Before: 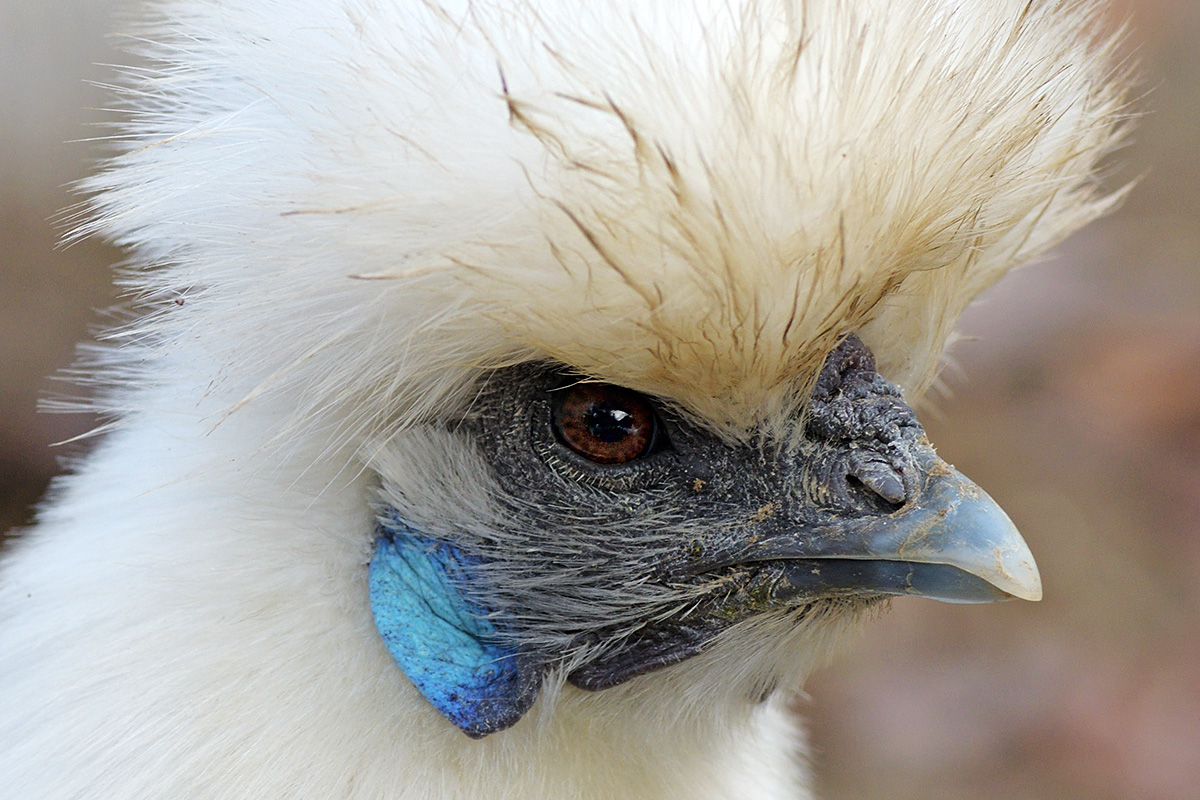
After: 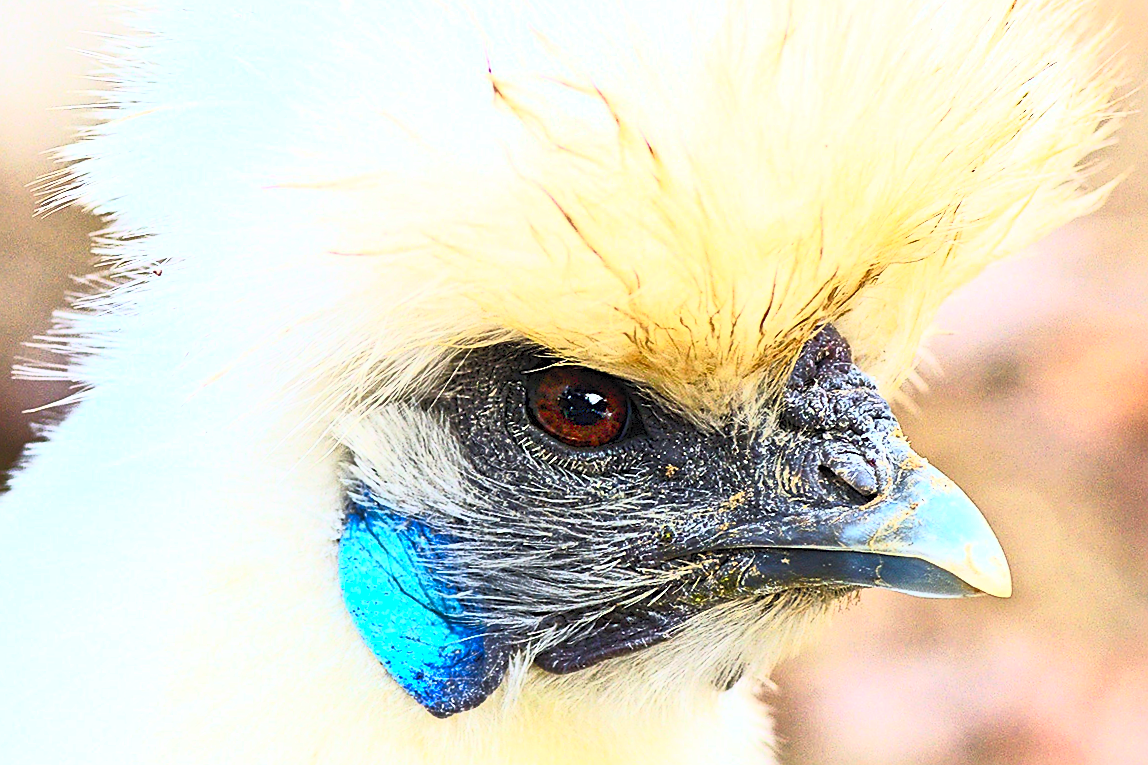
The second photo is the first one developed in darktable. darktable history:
sharpen: amount 0.494
crop and rotate: angle -1.73°
contrast brightness saturation: contrast 0.984, brightness 0.983, saturation 0.986
